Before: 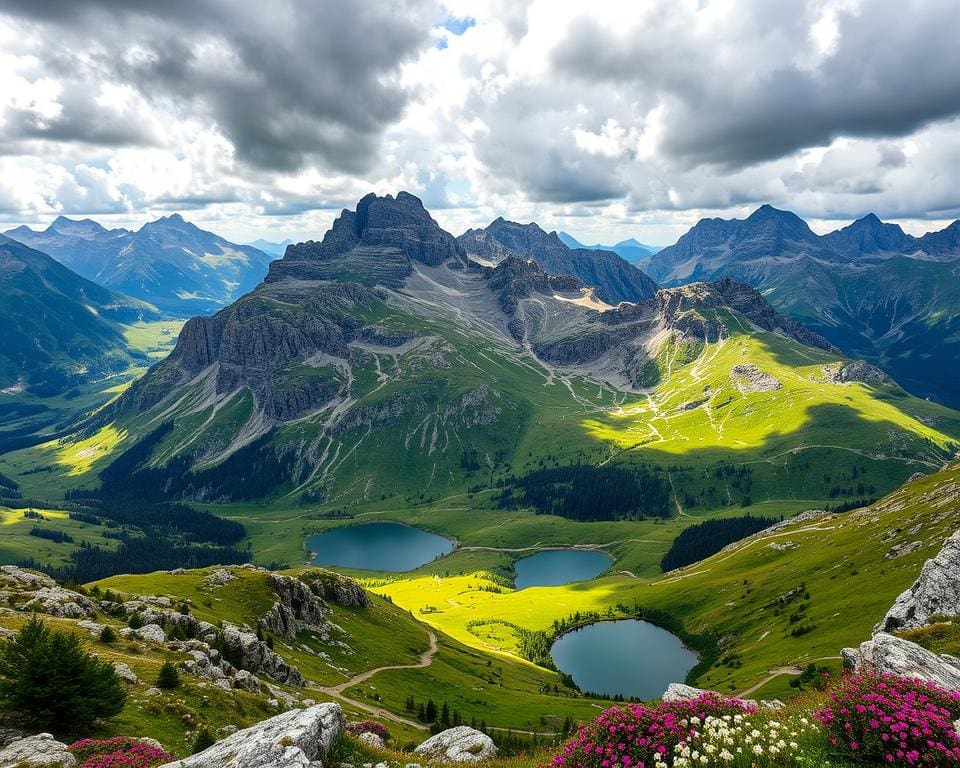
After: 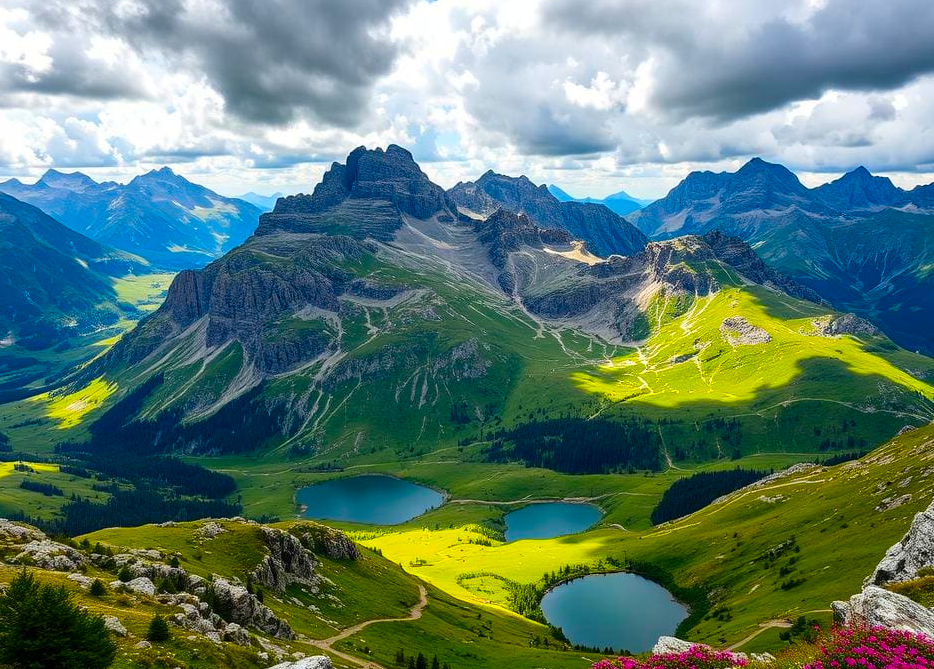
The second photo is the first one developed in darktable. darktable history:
crop: left 1.056%, top 6.127%, right 1.613%, bottom 6.647%
contrast brightness saturation: contrast 0.078, saturation 0.201
color balance rgb: power › hue 328.27°, perceptual saturation grading › global saturation 19.587%
